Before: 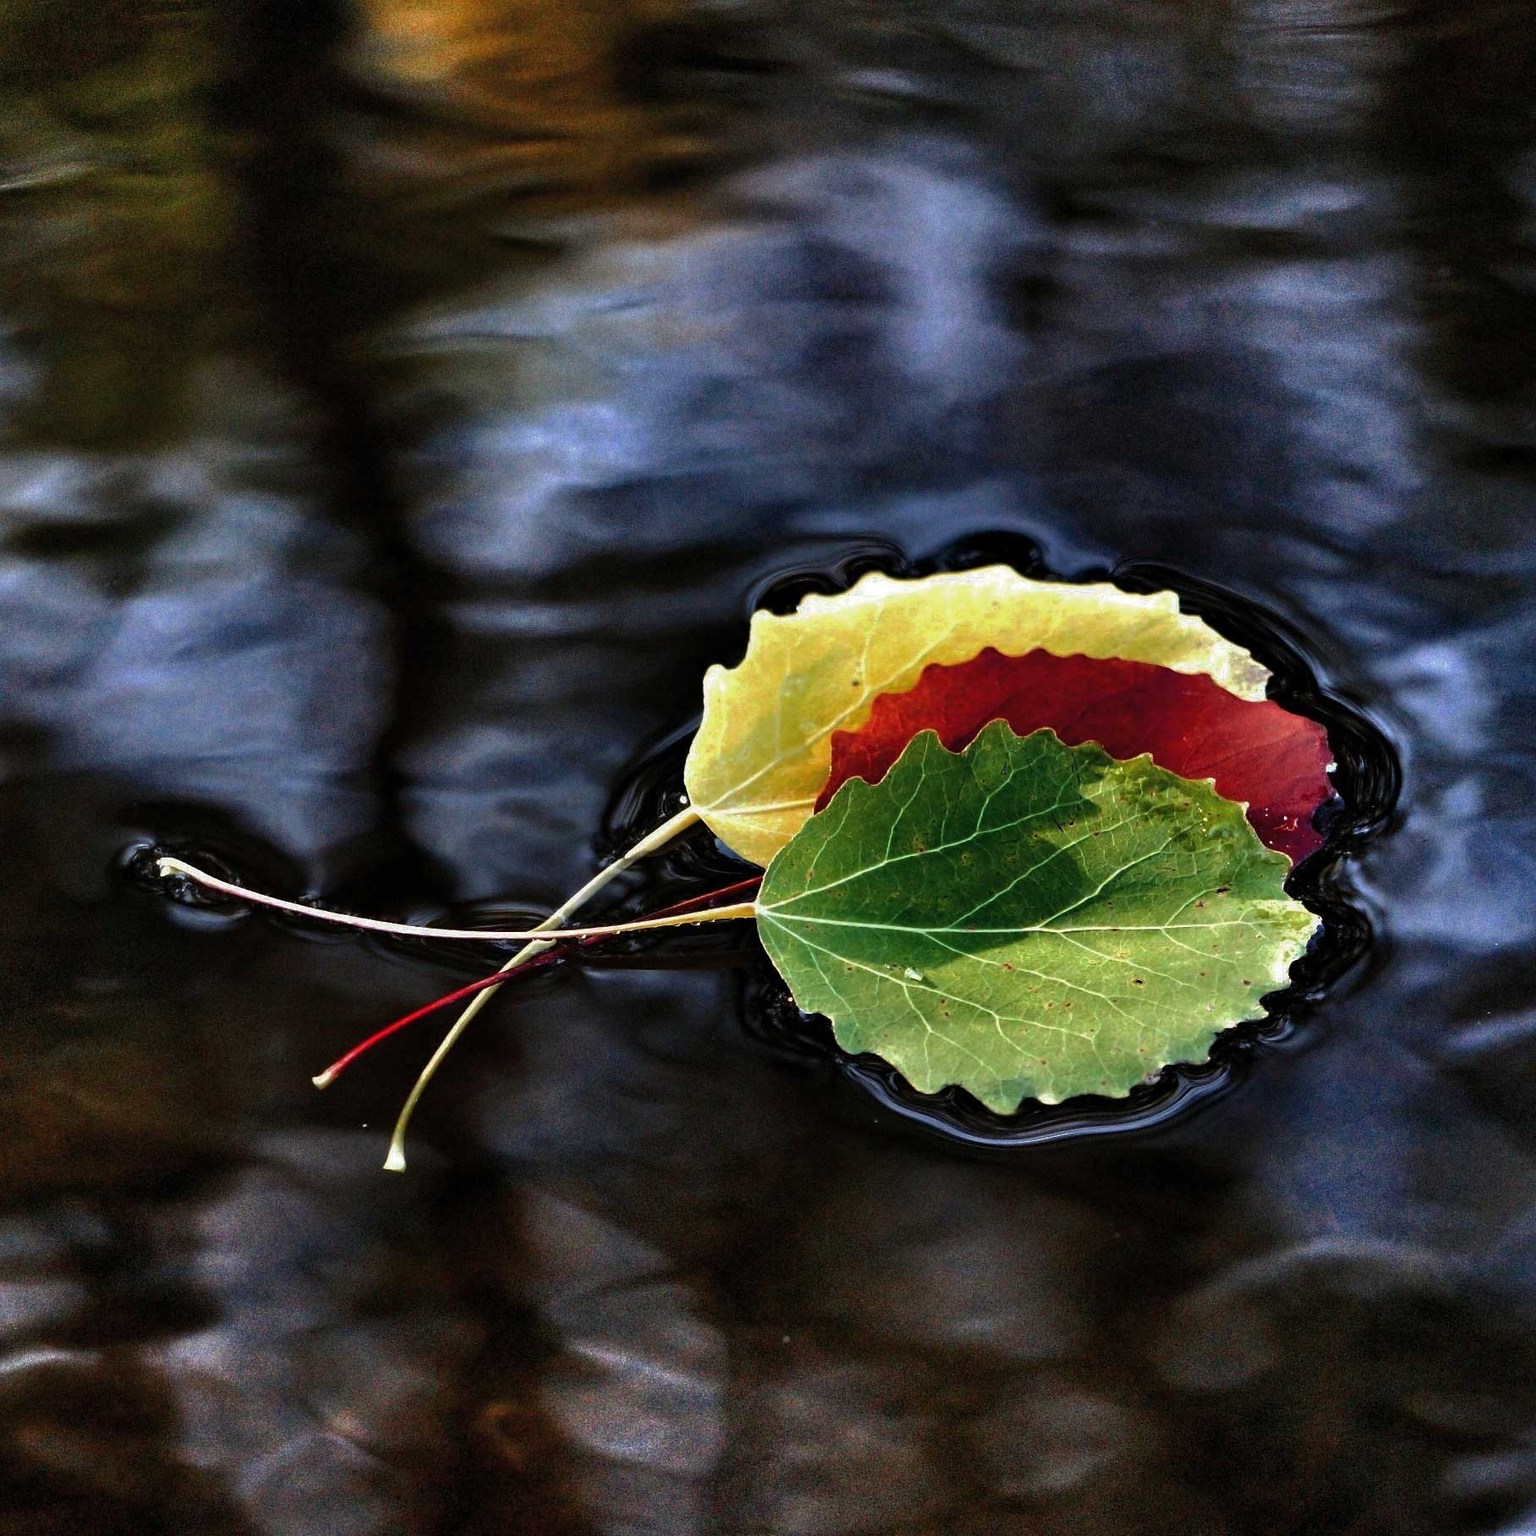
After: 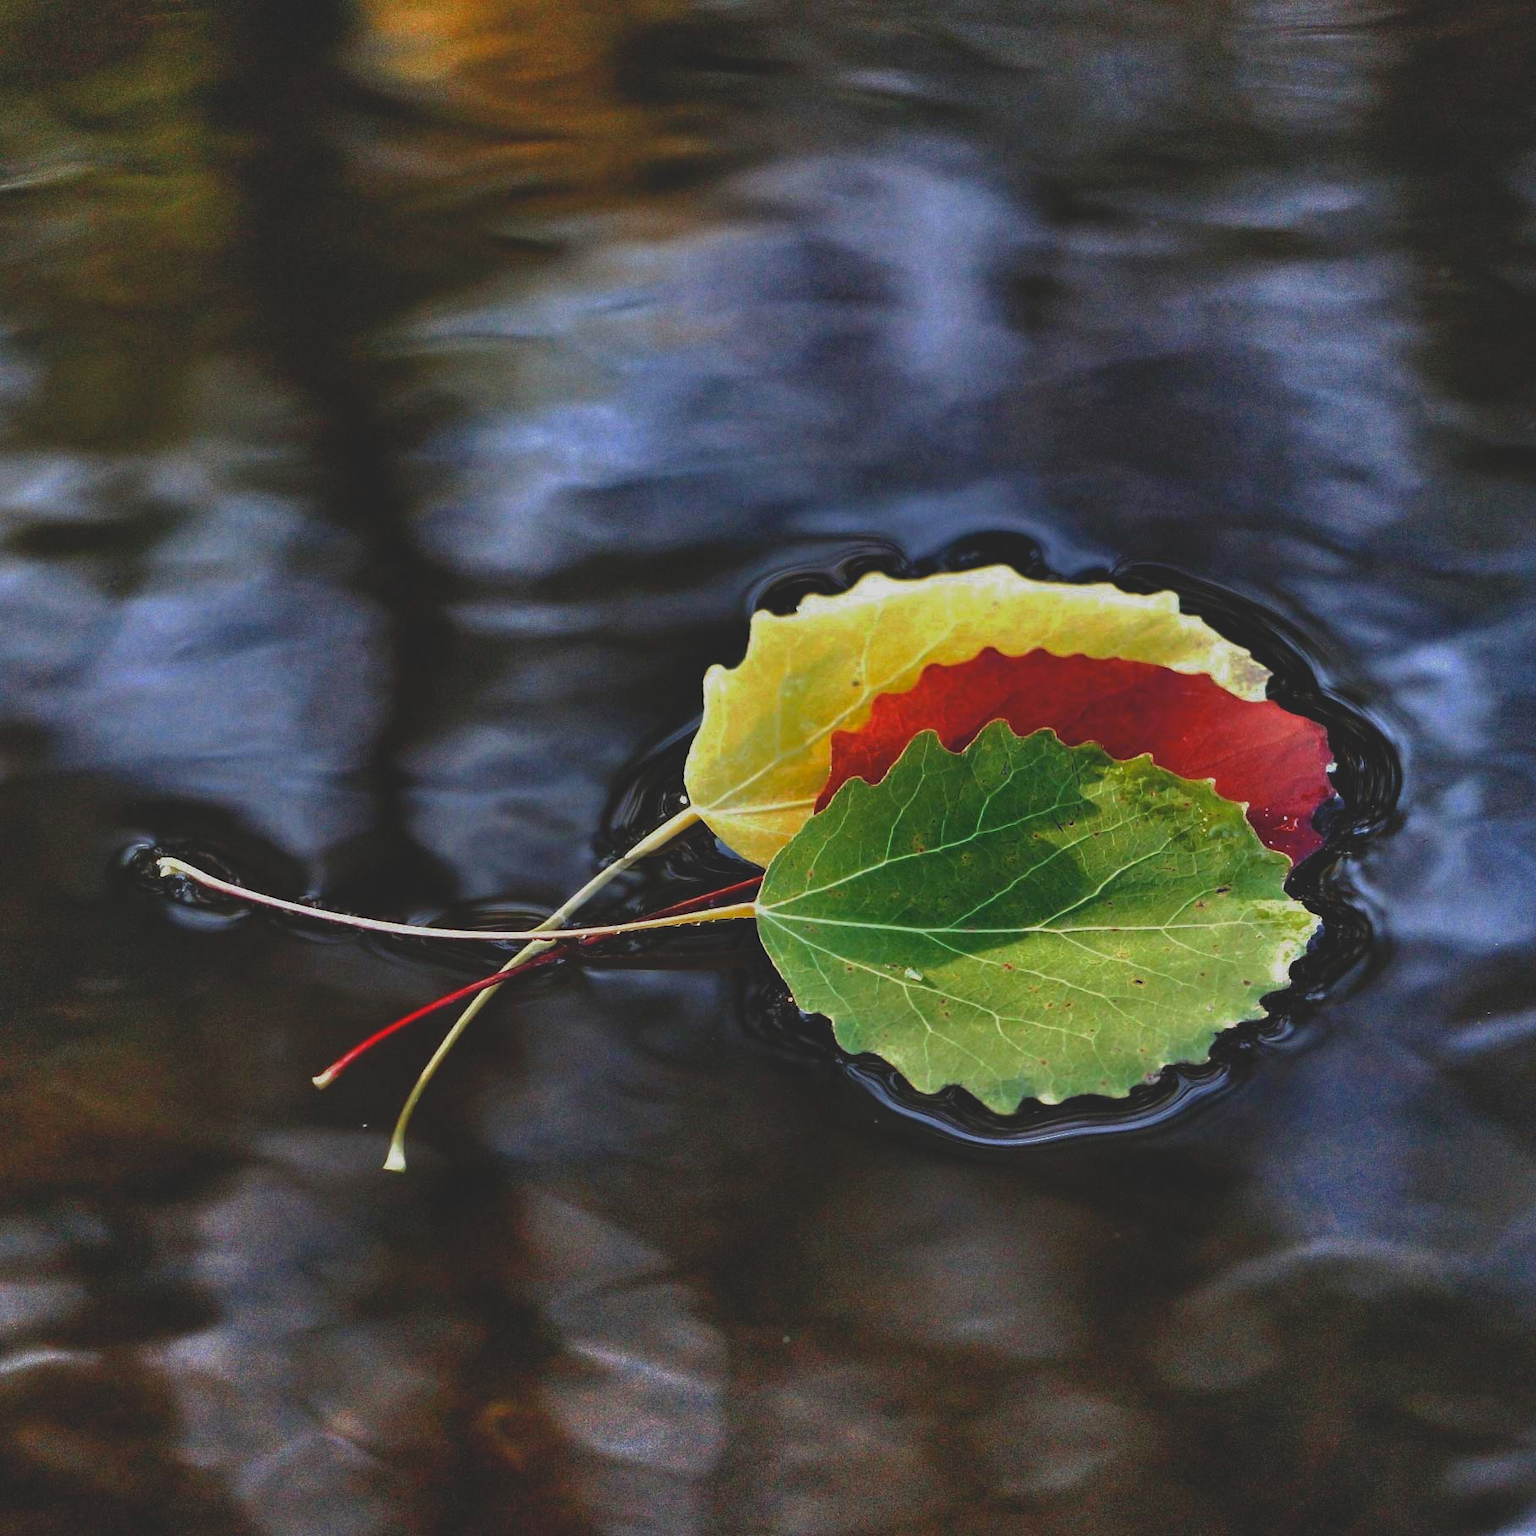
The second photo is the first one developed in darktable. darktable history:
contrast brightness saturation: contrast -0.291
